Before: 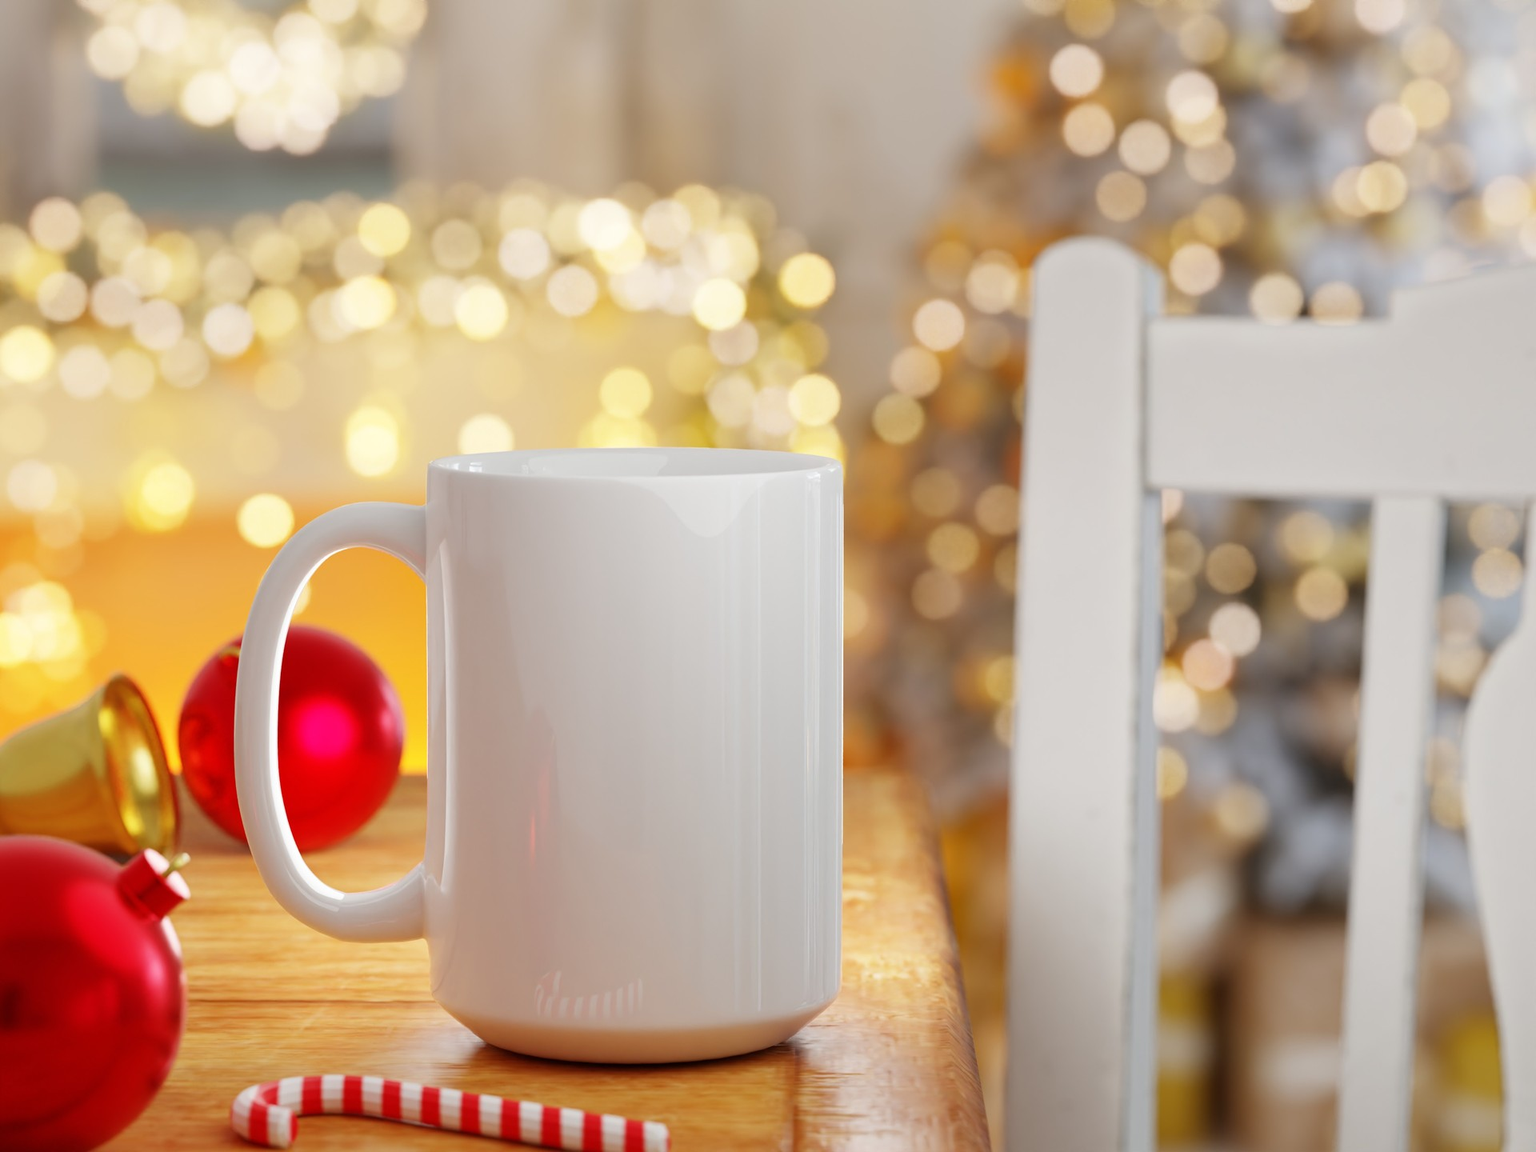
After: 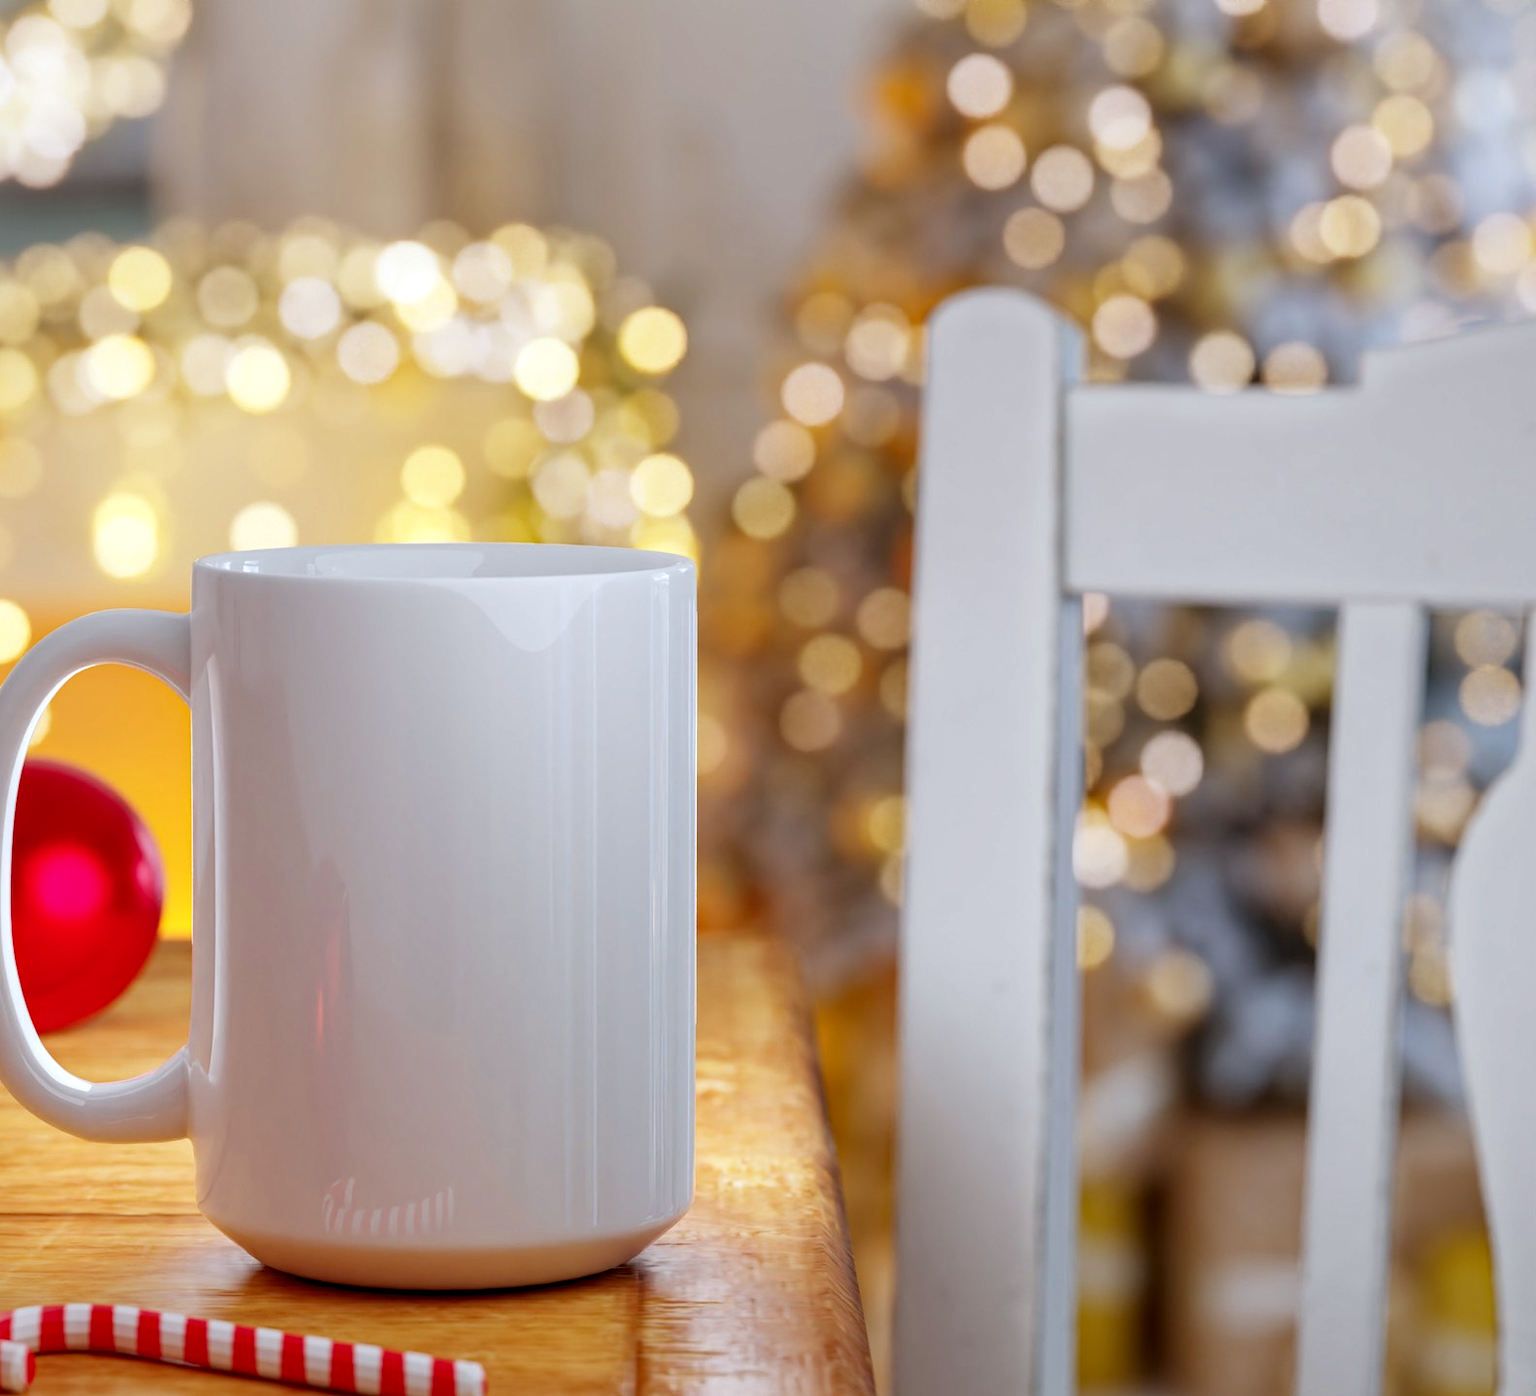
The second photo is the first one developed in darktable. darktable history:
local contrast: highlights 29%, detail 130%
crop: left 17.547%, bottom 0.038%
haze removal: adaptive false
color calibration: output R [0.999, 0.026, -0.11, 0], output G [-0.019, 1.037, -0.099, 0], output B [0.022, -0.023, 0.902, 0], illuminant as shot in camera, x 0.358, y 0.373, temperature 4628.91 K
